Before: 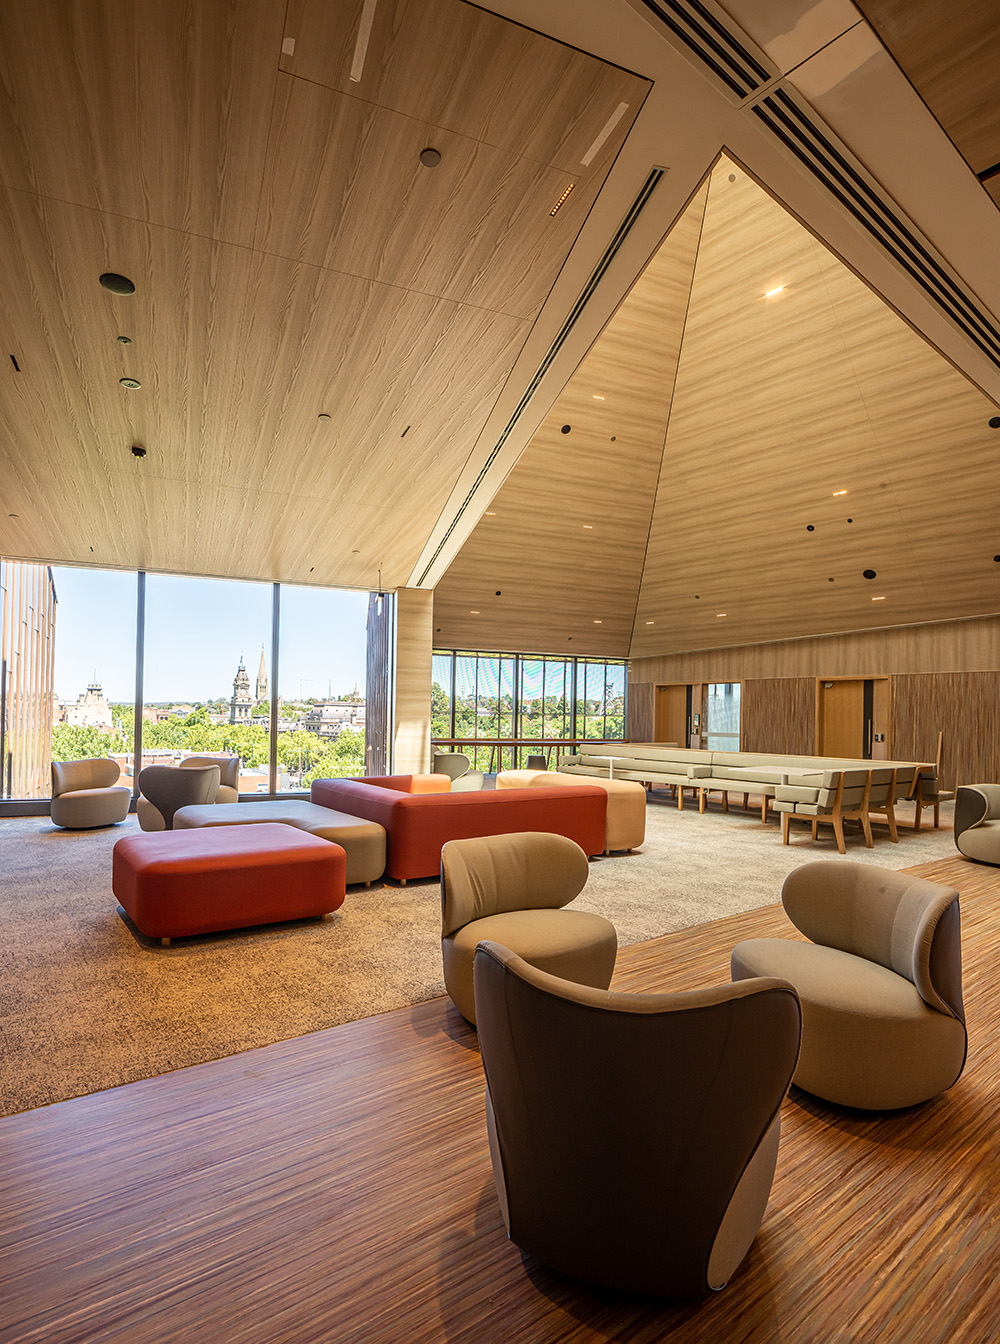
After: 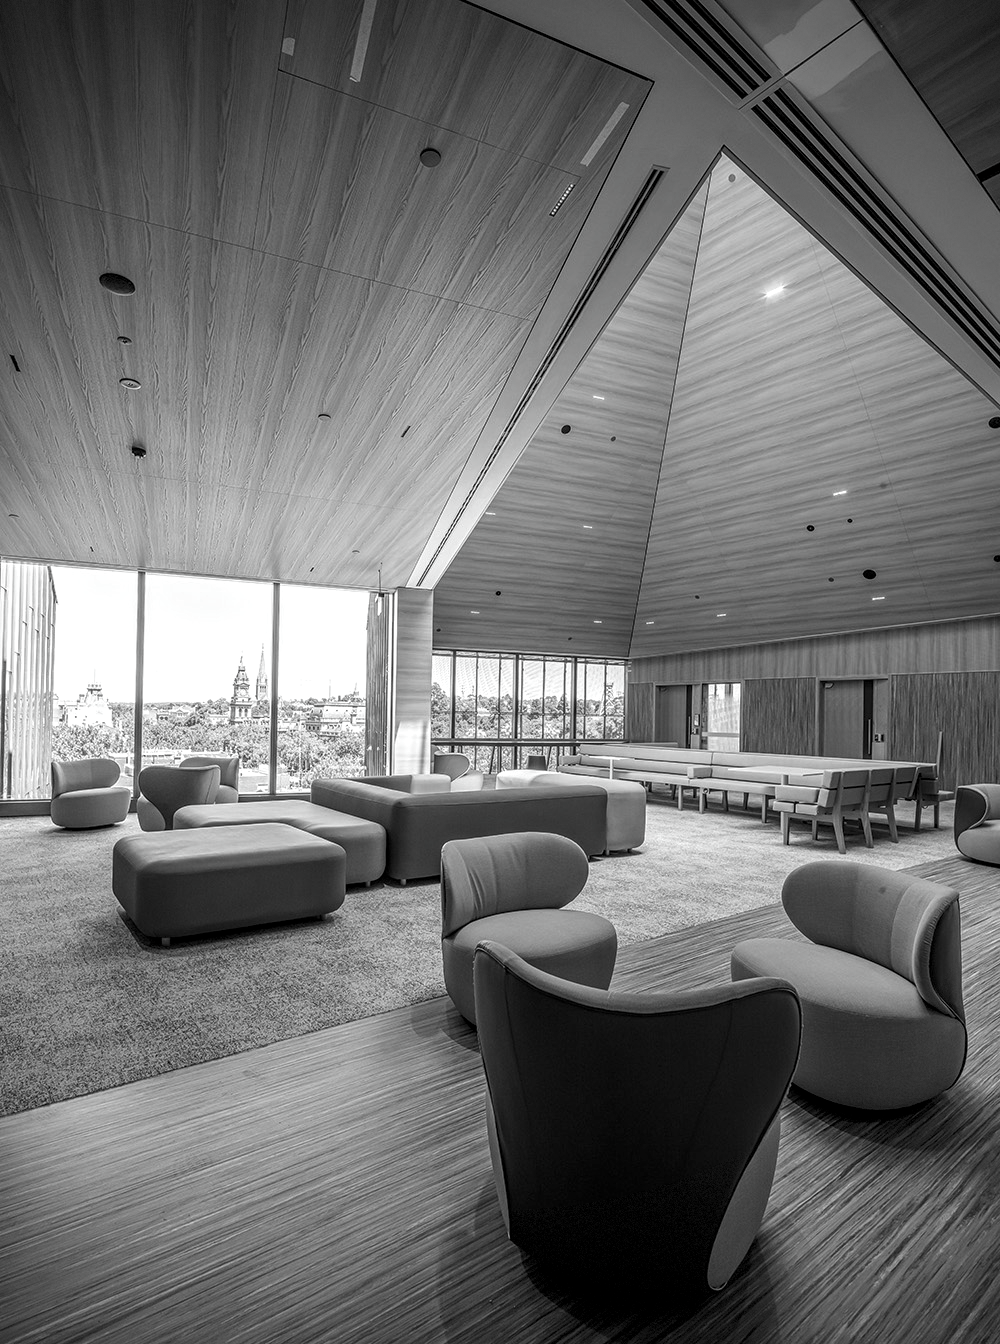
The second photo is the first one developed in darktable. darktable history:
exposure: compensate highlight preservation false
vignetting: brightness -0.478, dithering 8-bit output
color calibration: output gray [0.21, 0.42, 0.37, 0], gray › normalize channels true, x 0.398, y 0.386, temperature 3666.45 K, gamut compression 0.022
color correction: highlights a* -0.2, highlights b* -0.086
local contrast: on, module defaults
